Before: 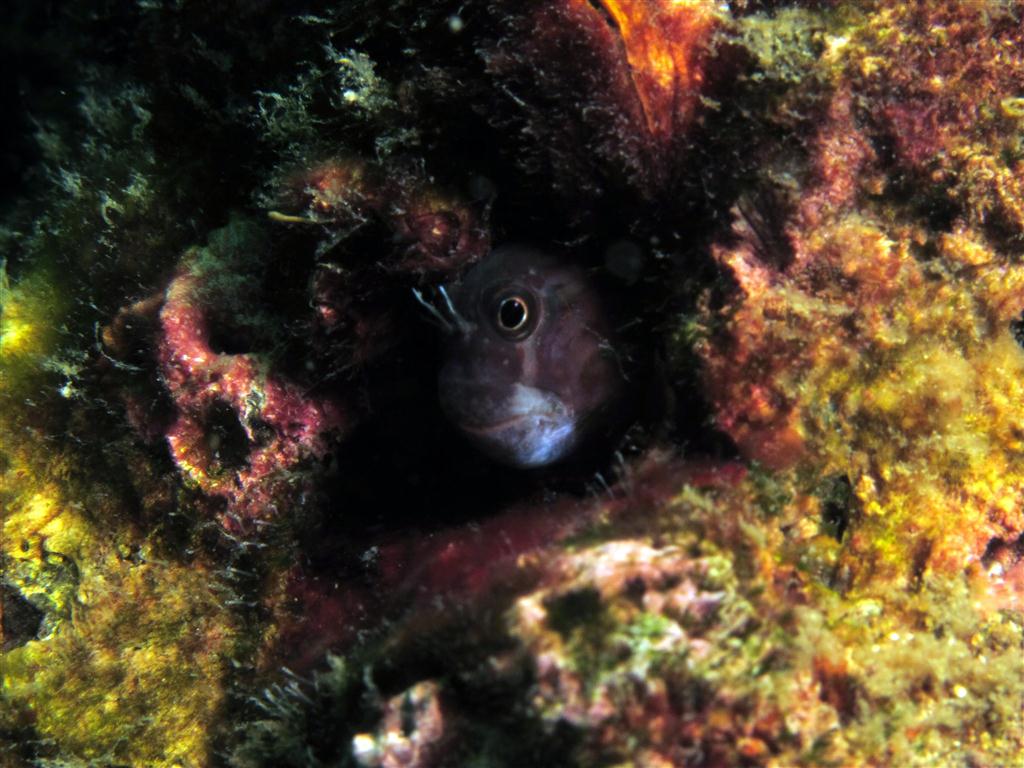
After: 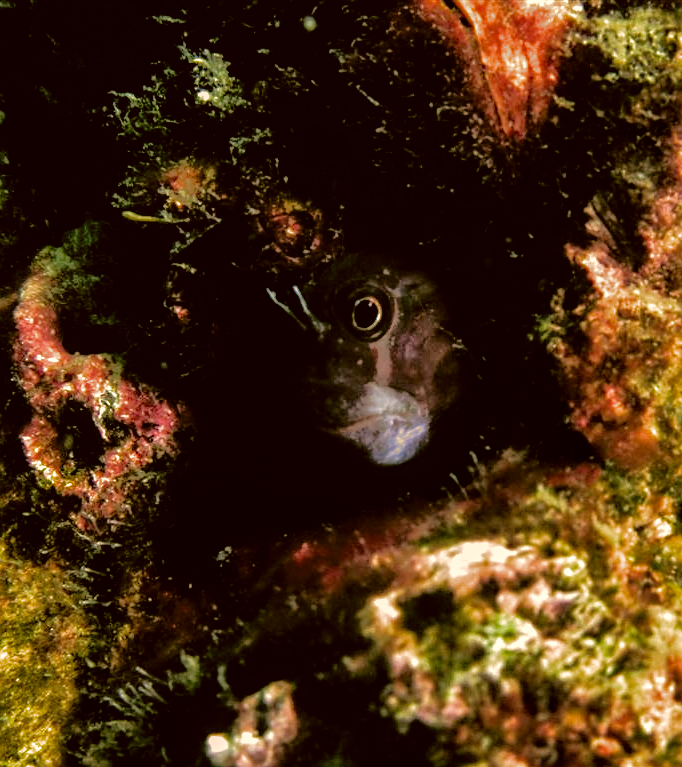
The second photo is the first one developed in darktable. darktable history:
shadows and highlights: highlights color adjustment 55.58%
local contrast: on, module defaults
sharpen: on, module defaults
filmic rgb: black relative exposure -8.28 EV, white relative exposure 2.2 EV, target white luminance 99.852%, hardness 7.12, latitude 74.24%, contrast 1.32, highlights saturation mix -1.81%, shadows ↔ highlights balance 30.86%, add noise in highlights 0, color science v3 (2019), use custom middle-gray values true, contrast in highlights soft
crop and rotate: left 14.34%, right 18.973%
color correction: highlights a* 8.39, highlights b* 15.64, shadows a* -0.58, shadows b* 27.14
levels: levels [0, 0.492, 0.984]
